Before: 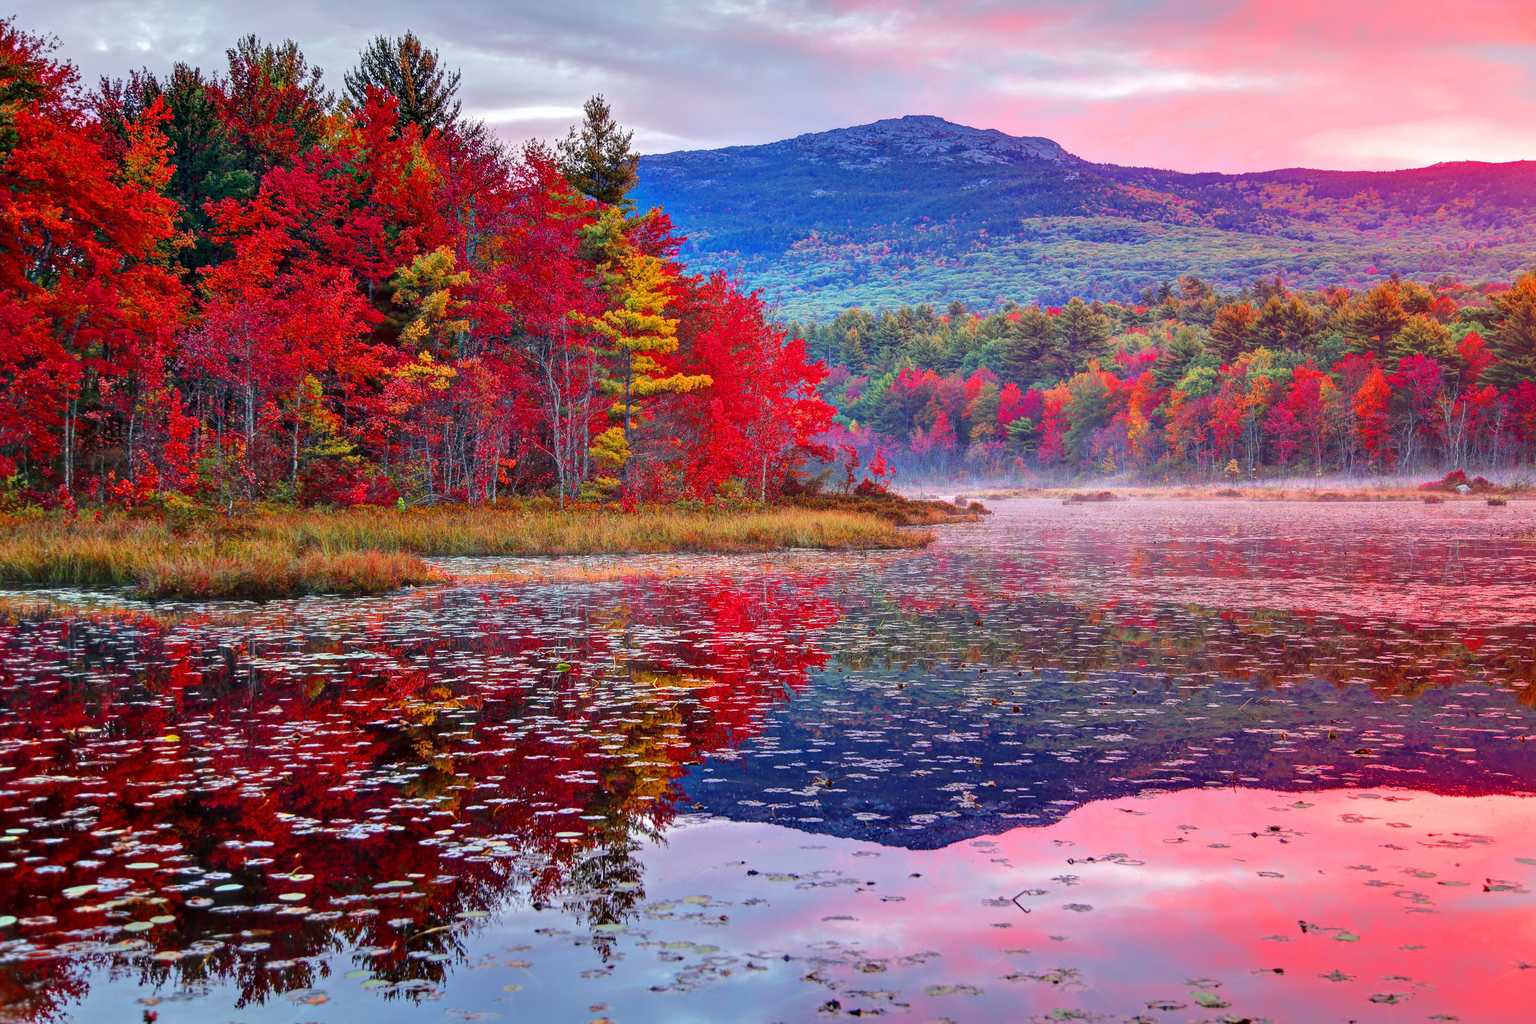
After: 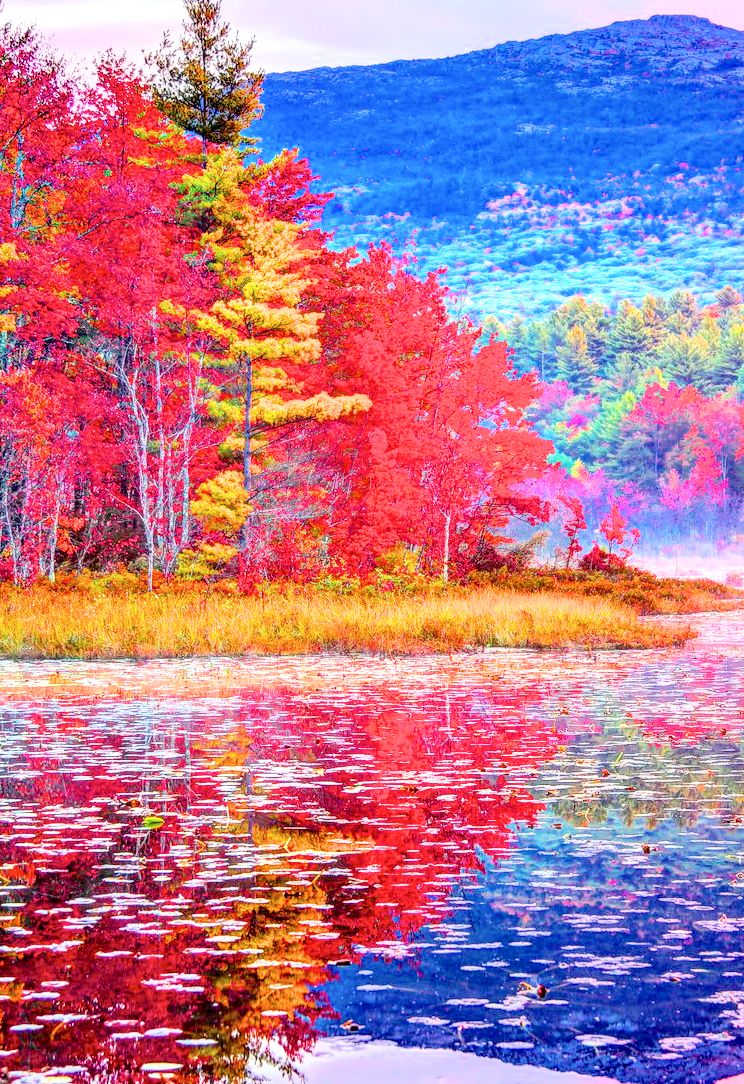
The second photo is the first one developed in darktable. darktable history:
crop and rotate: left 29.88%, top 10.28%, right 36.988%, bottom 17.33%
tone curve: curves: ch0 [(0, 0) (0.003, 0.031) (0.011, 0.031) (0.025, 0.03) (0.044, 0.035) (0.069, 0.054) (0.1, 0.081) (0.136, 0.11) (0.177, 0.147) (0.224, 0.209) (0.277, 0.283) (0.335, 0.369) (0.399, 0.44) (0.468, 0.517) (0.543, 0.601) (0.623, 0.684) (0.709, 0.766) (0.801, 0.846) (0.898, 0.927) (1, 1)], color space Lab, independent channels, preserve colors none
filmic rgb: black relative exposure -7.65 EV, white relative exposure 4.56 EV, hardness 3.61, color science v6 (2022)
exposure: black level correction 0, exposure 1.689 EV, compensate highlight preservation false
color balance rgb: shadows lift › chroma 1.047%, shadows lift › hue 30.38°, global offset › luminance -0.473%, perceptual saturation grading › global saturation 40.01%
local contrast: detail 130%
